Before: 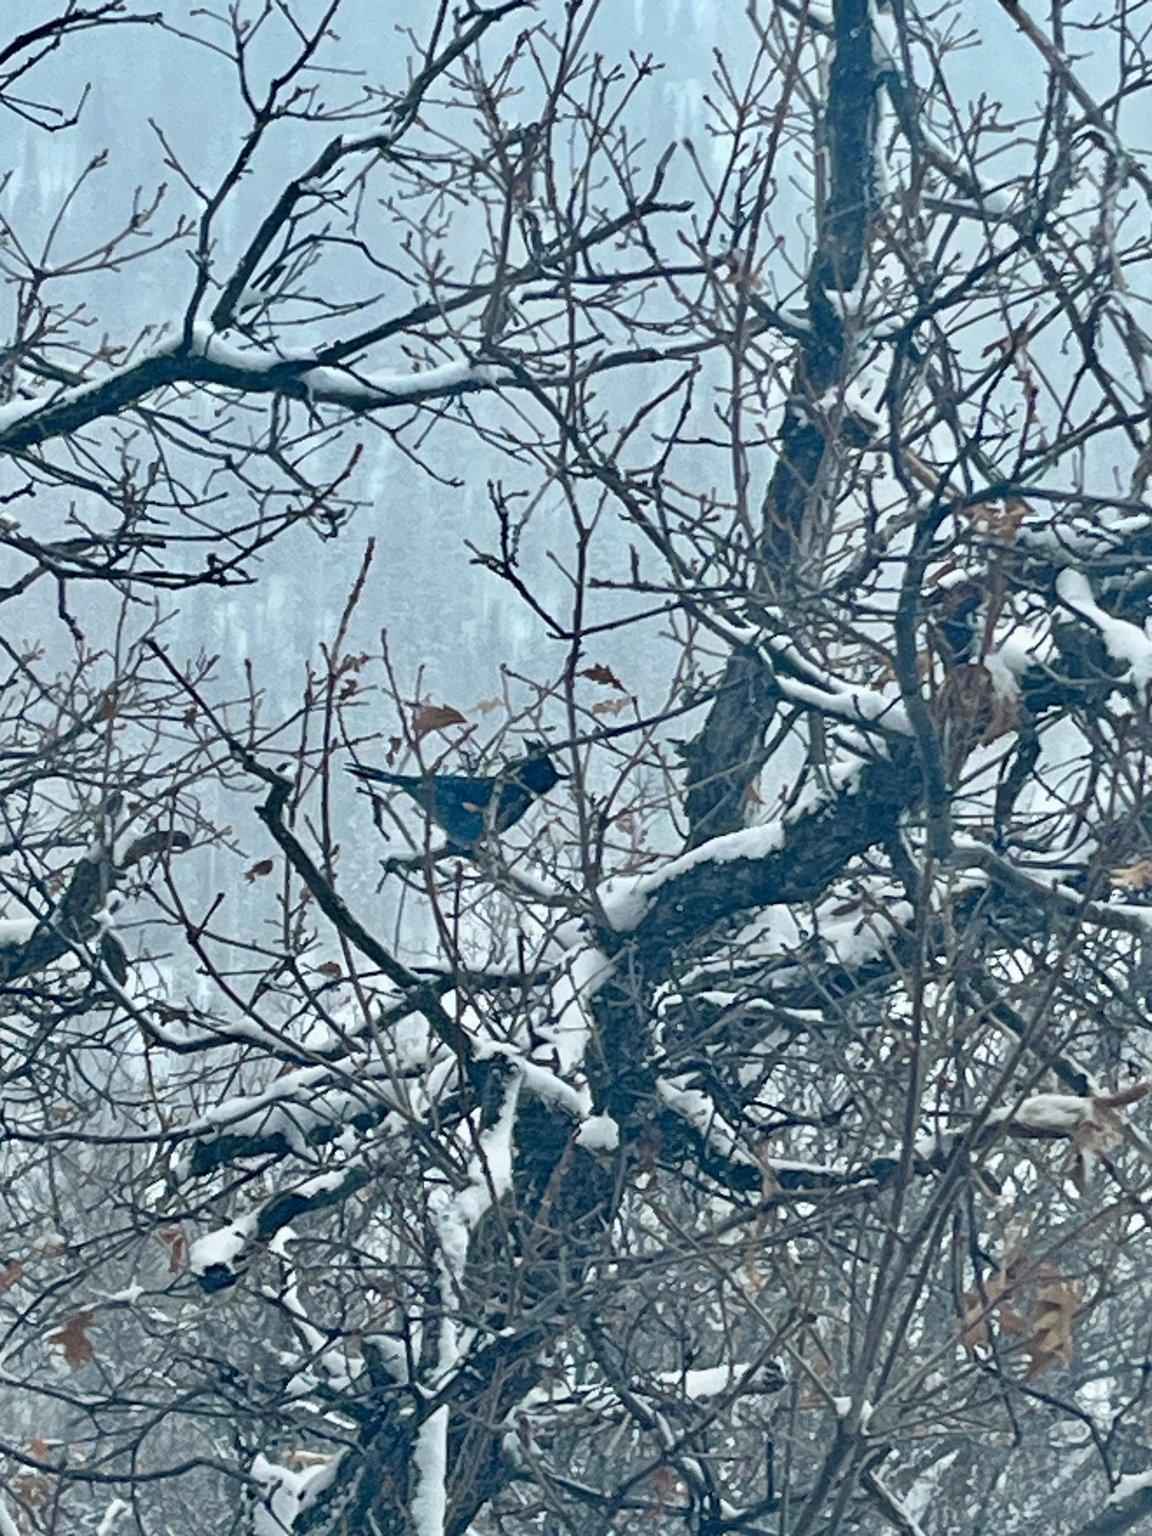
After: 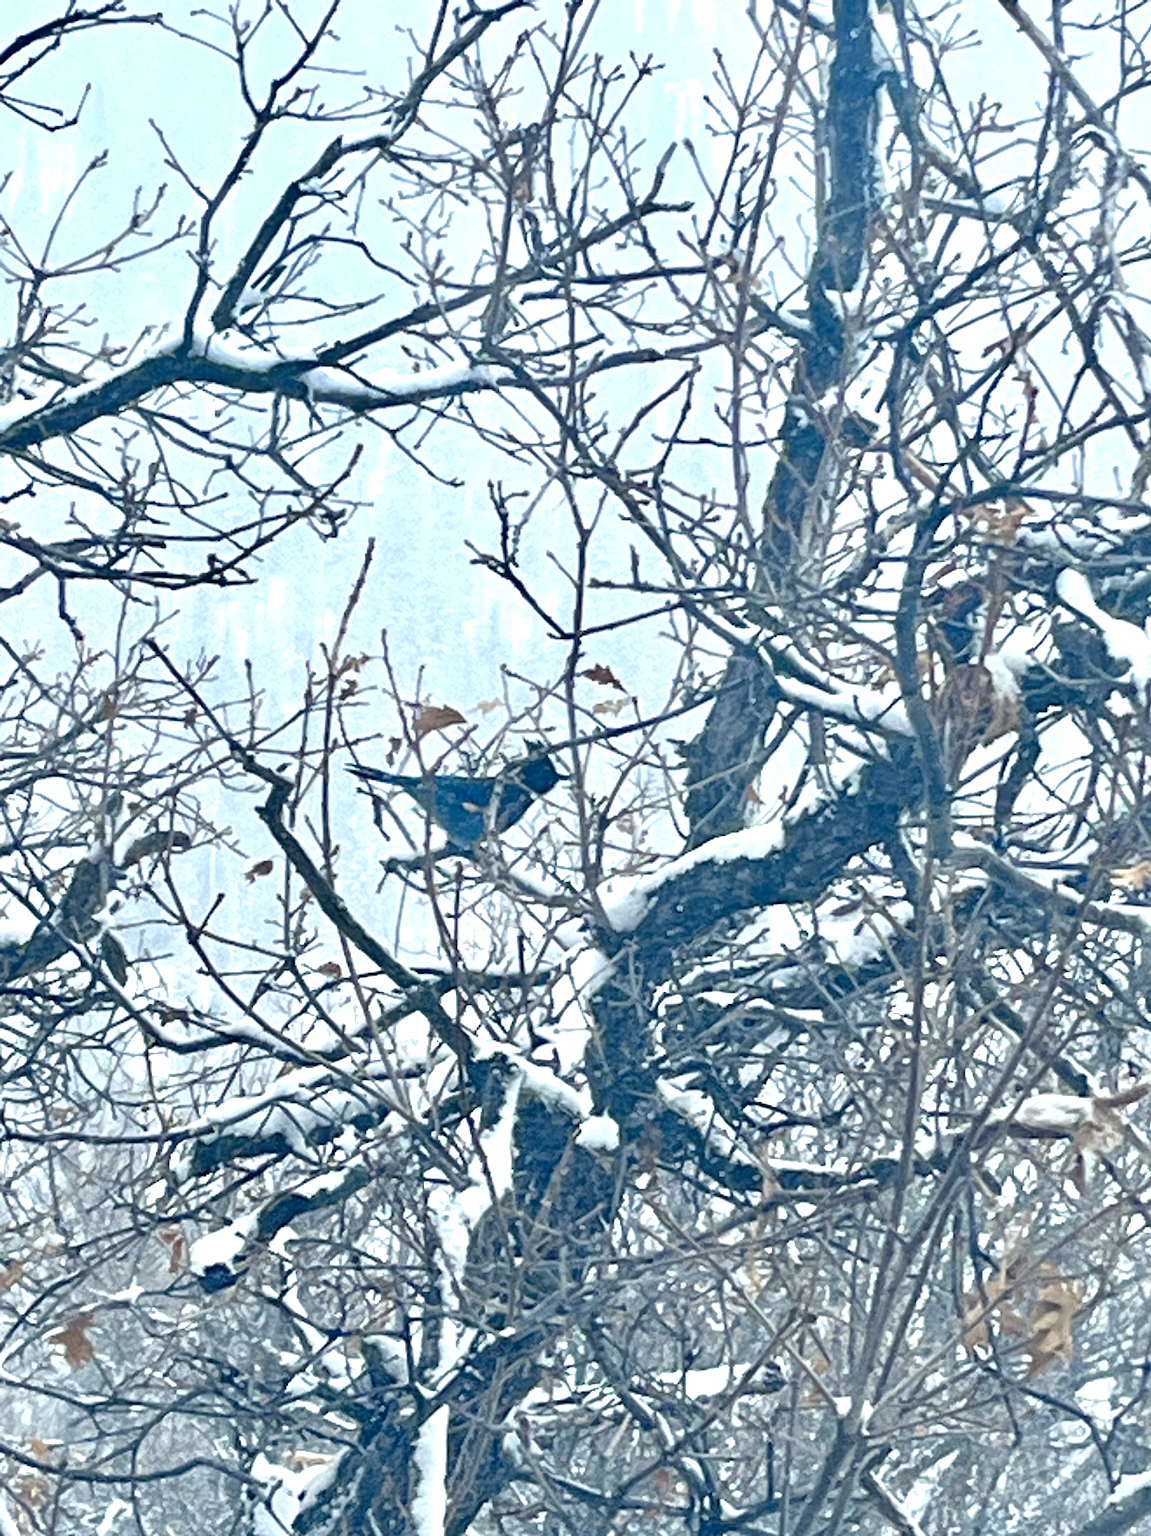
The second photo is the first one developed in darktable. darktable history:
exposure: black level correction 0, exposure 0.9 EV, compensate highlight preservation false
color contrast: green-magenta contrast 0.8, blue-yellow contrast 1.1, unbound 0
